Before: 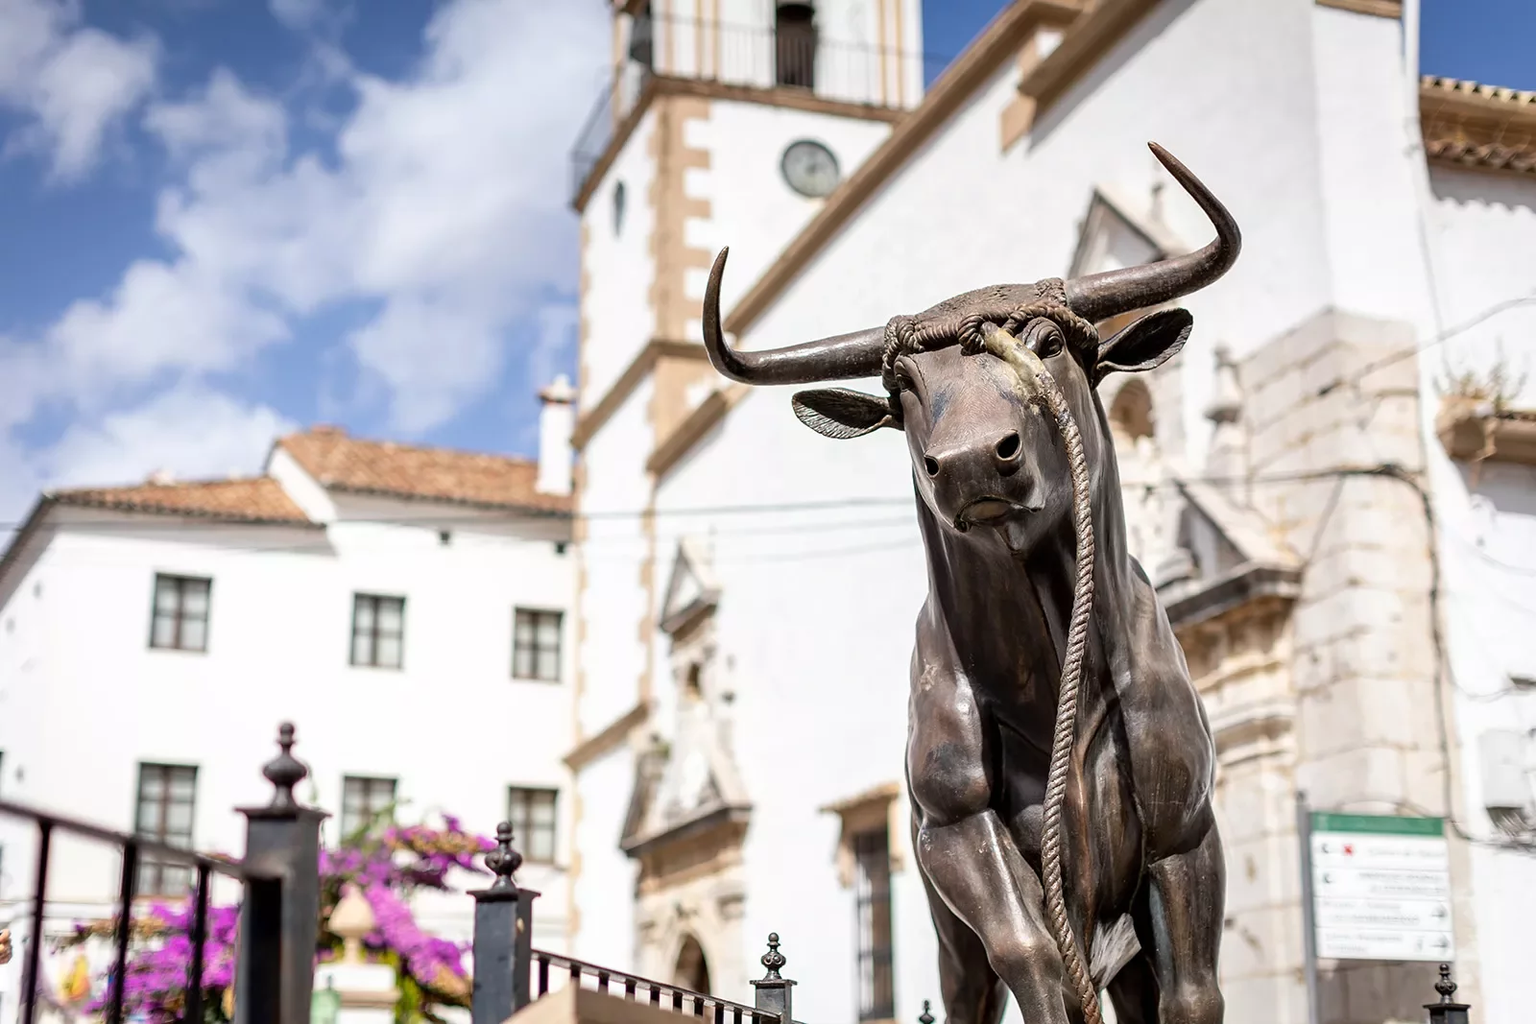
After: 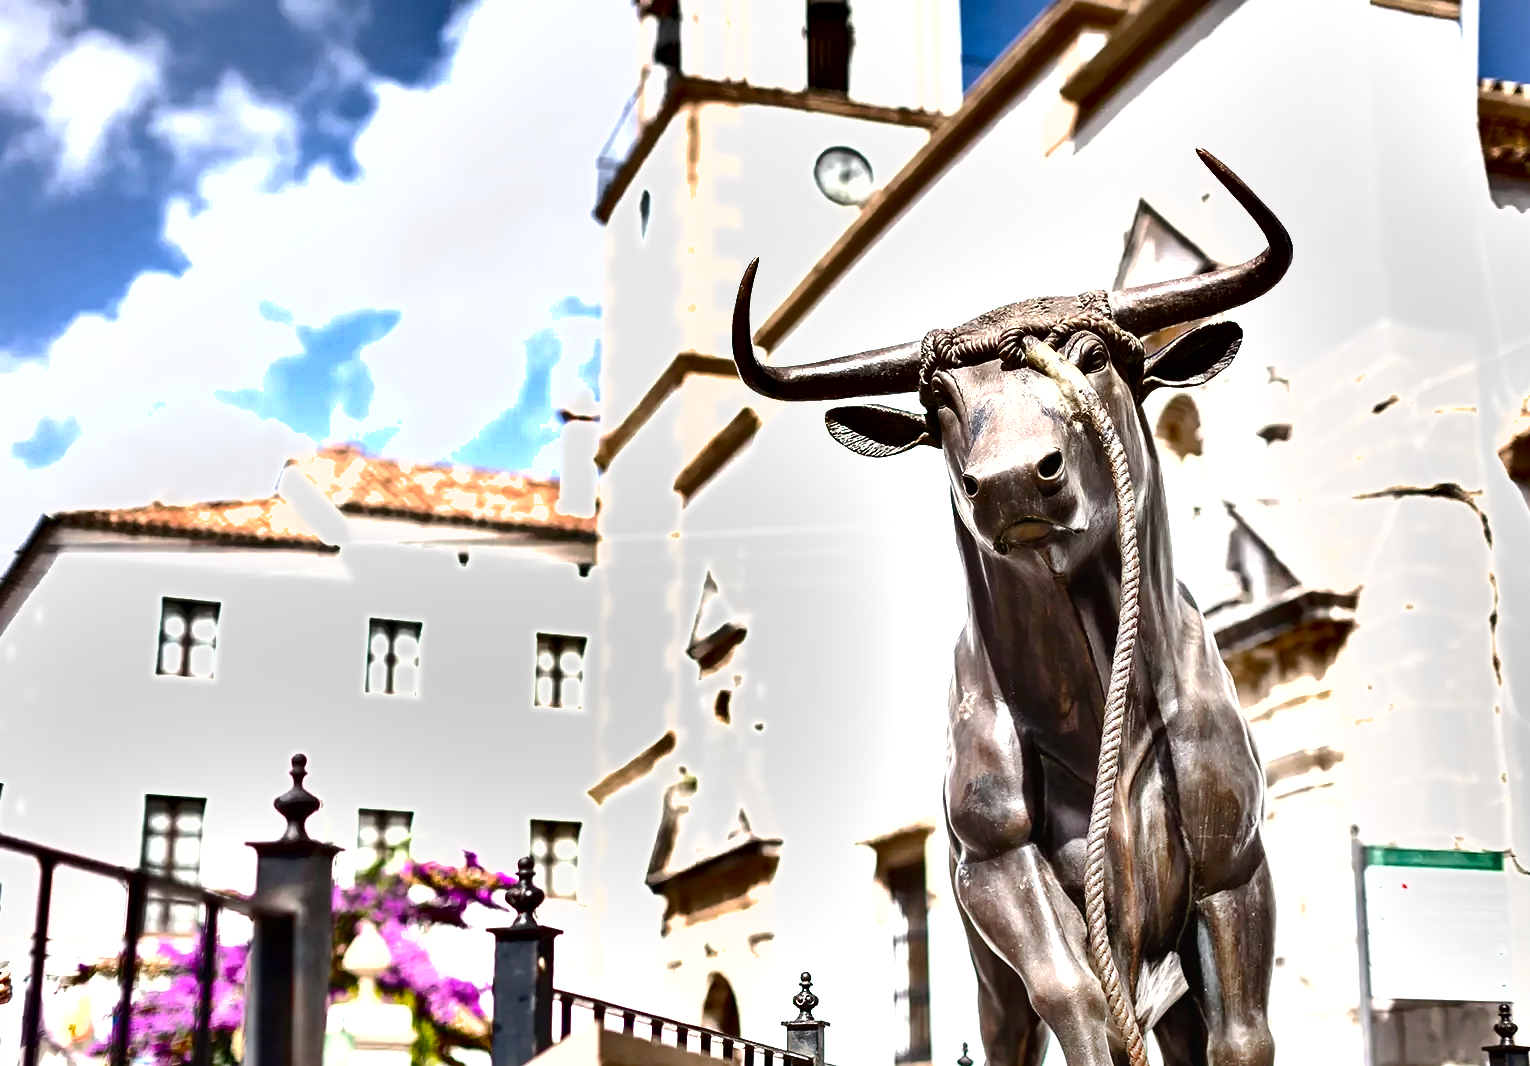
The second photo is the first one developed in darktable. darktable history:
crop: right 4.333%, bottom 0.035%
exposure: black level correction 0, exposure 1.186 EV, compensate highlight preservation false
shadows and highlights: radius 119.9, shadows 41.77, highlights -61.78, soften with gaussian
tone curve: curves: ch0 [(0, 0) (0.003, 0.012) (0.011, 0.02) (0.025, 0.032) (0.044, 0.046) (0.069, 0.06) (0.1, 0.09) (0.136, 0.133) (0.177, 0.182) (0.224, 0.247) (0.277, 0.316) (0.335, 0.396) (0.399, 0.48) (0.468, 0.568) (0.543, 0.646) (0.623, 0.717) (0.709, 0.777) (0.801, 0.846) (0.898, 0.912) (1, 1)], preserve colors none
